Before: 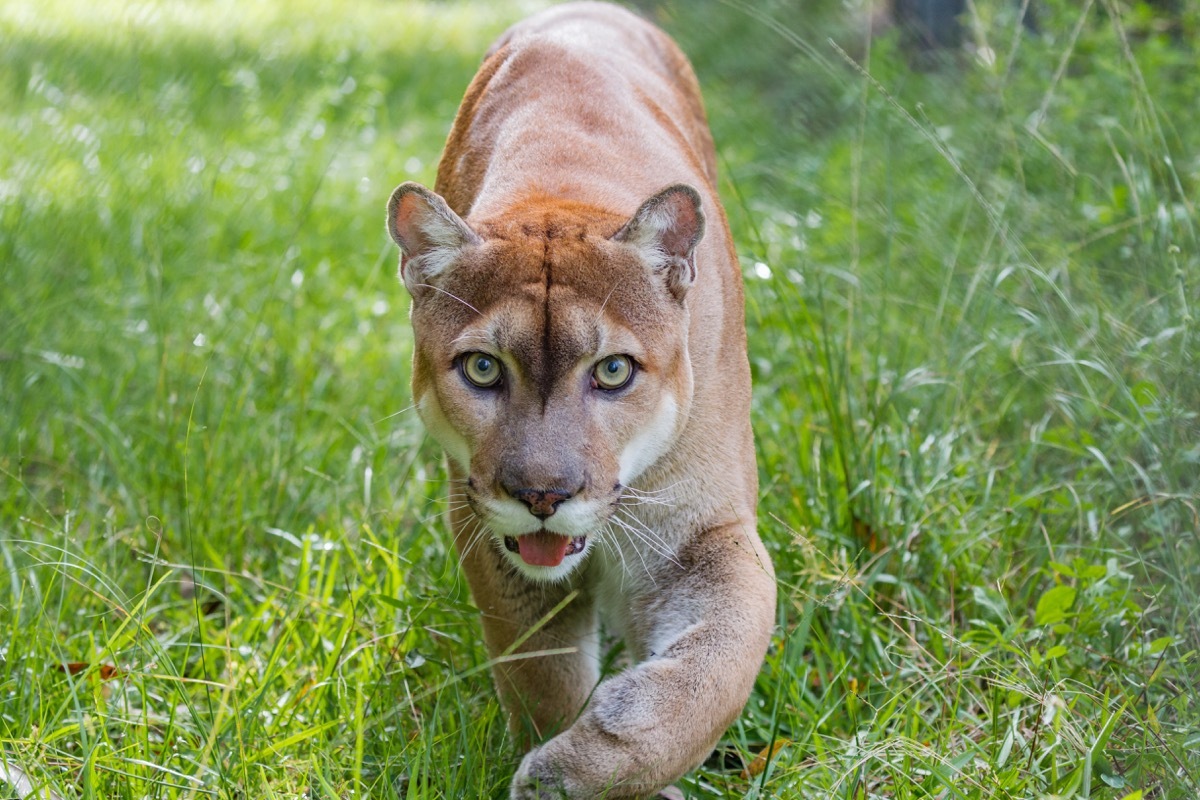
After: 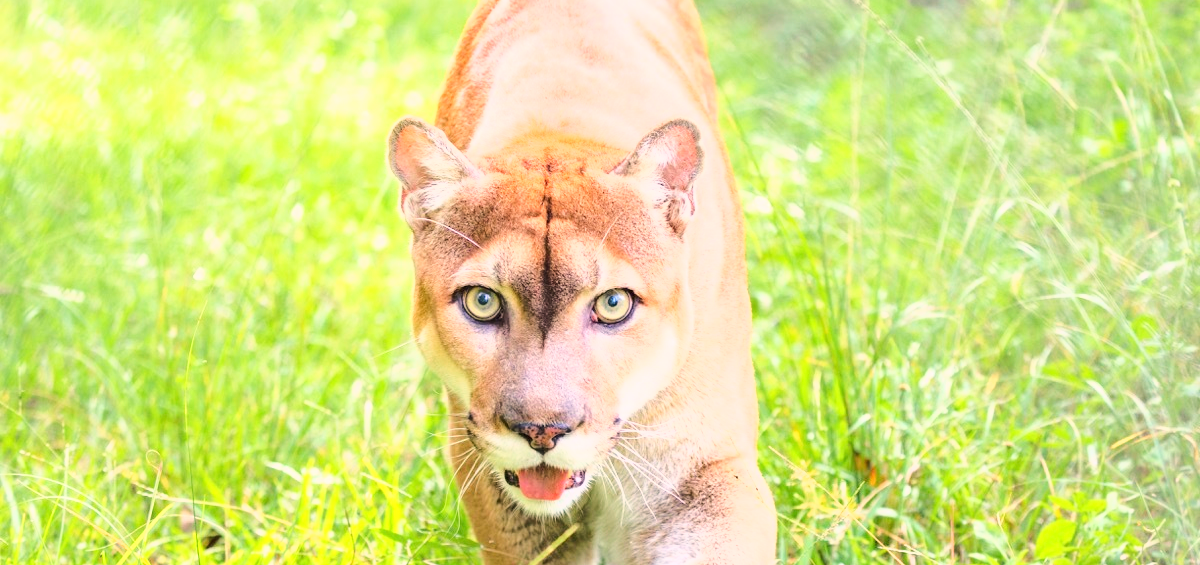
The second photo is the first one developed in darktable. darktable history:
exposure: black level correction 0, exposure 0.9 EV, compensate highlight preservation false
crop and rotate: top 8.293%, bottom 20.996%
white balance: red 1.127, blue 0.943
base curve: curves: ch0 [(0, 0) (0.025, 0.046) (0.112, 0.277) (0.467, 0.74) (0.814, 0.929) (1, 0.942)]
